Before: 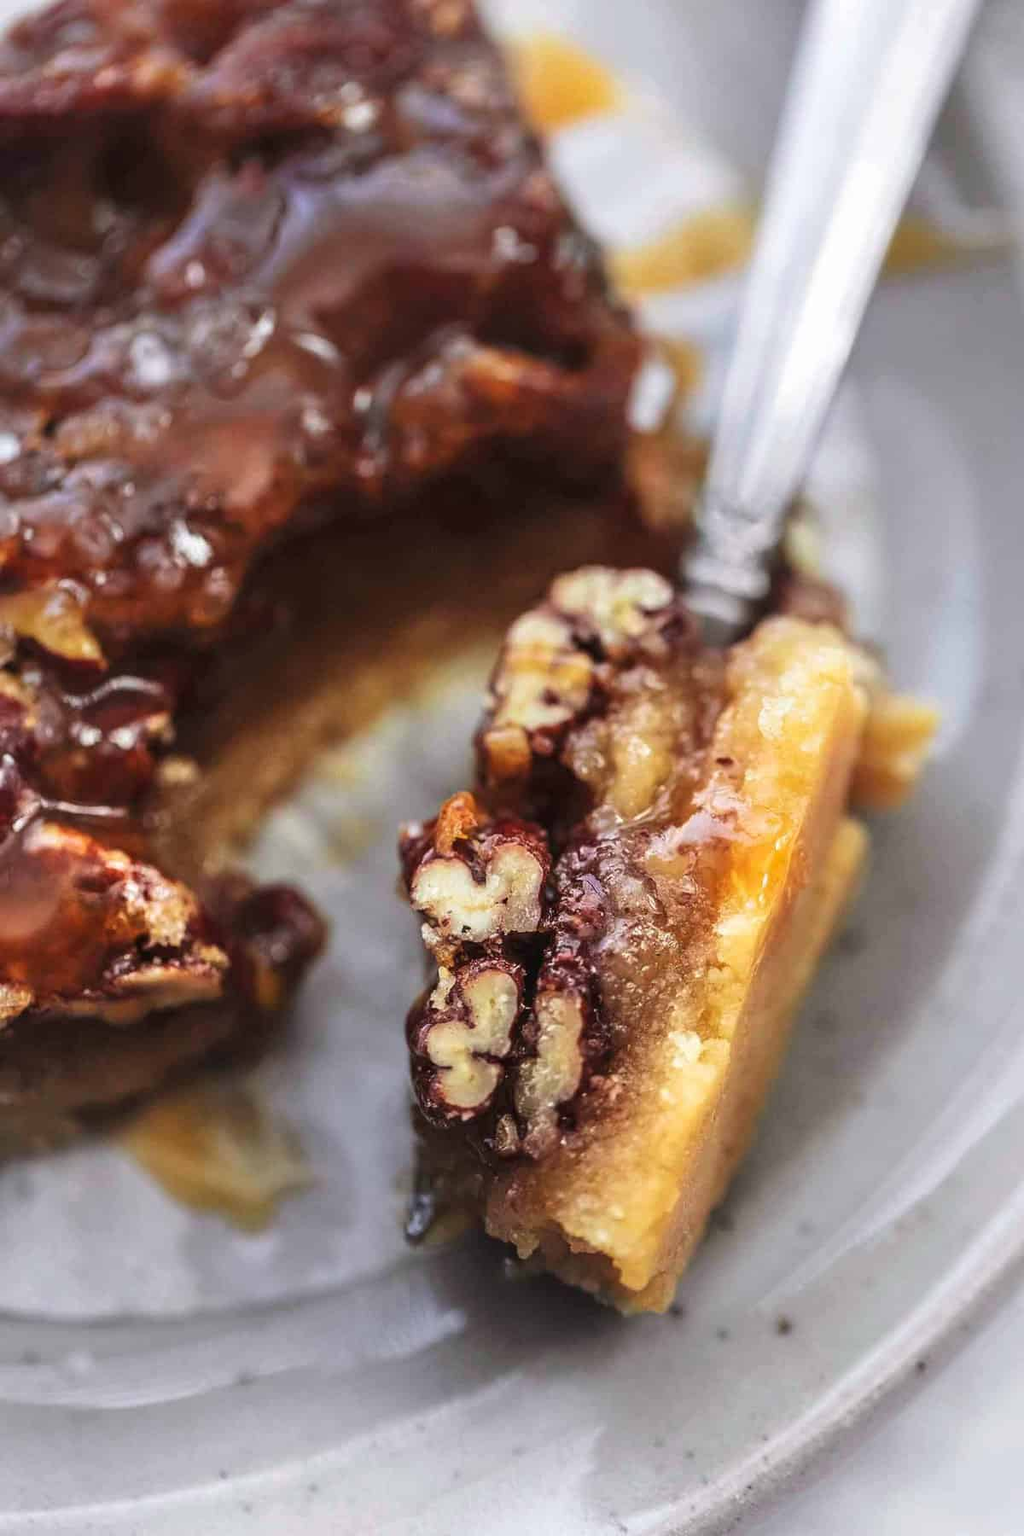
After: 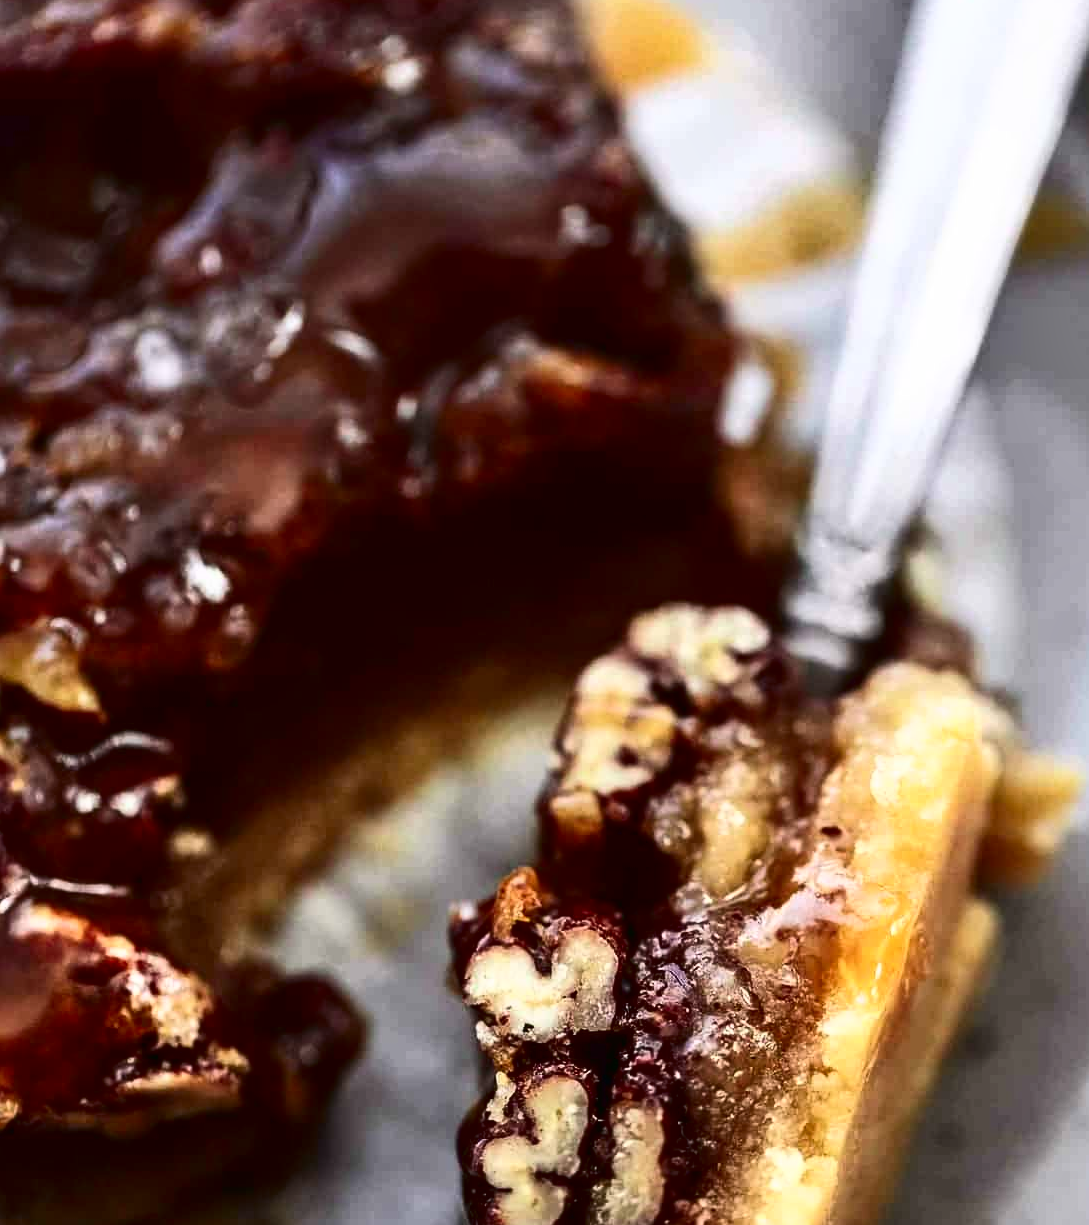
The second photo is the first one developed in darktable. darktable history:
shadows and highlights: shadows 4.9, soften with gaussian
tone curve: curves: ch0 [(0, 0) (0.003, 0.007) (0.011, 0.009) (0.025, 0.01) (0.044, 0.012) (0.069, 0.013) (0.1, 0.014) (0.136, 0.021) (0.177, 0.038) (0.224, 0.06) (0.277, 0.099) (0.335, 0.16) (0.399, 0.227) (0.468, 0.329) (0.543, 0.45) (0.623, 0.594) (0.709, 0.756) (0.801, 0.868) (0.898, 0.971) (1, 1)], color space Lab, independent channels, preserve colors none
crop: left 1.512%, top 3.438%, right 7.698%, bottom 28.488%
